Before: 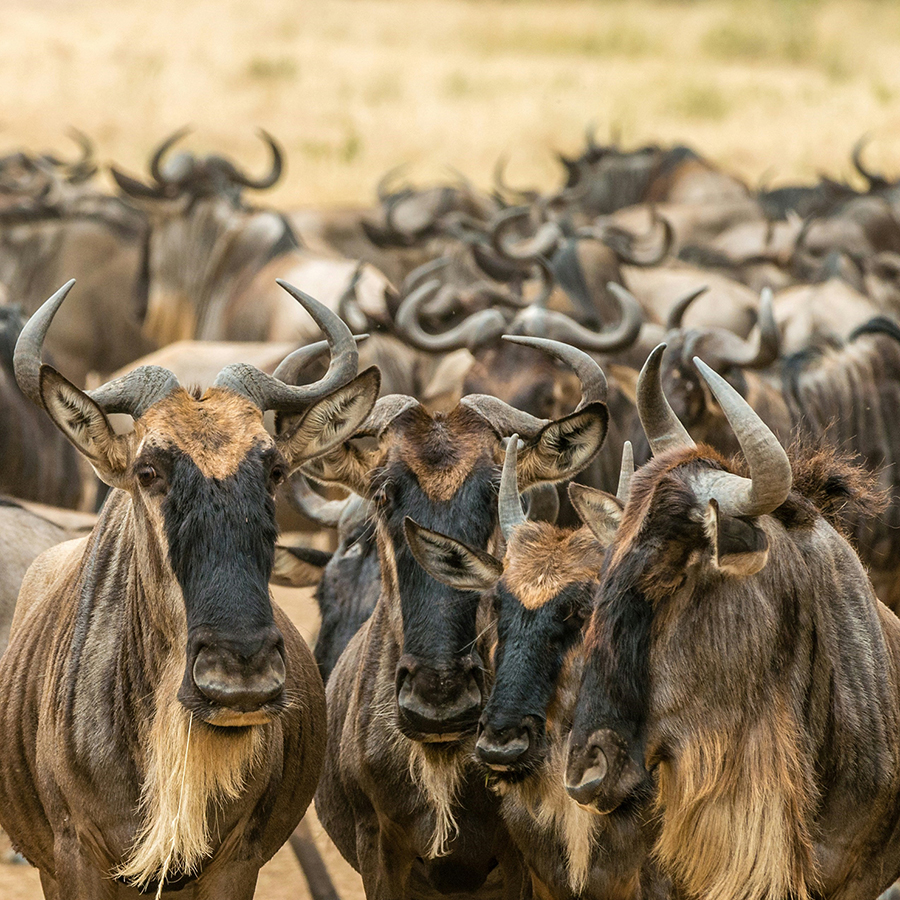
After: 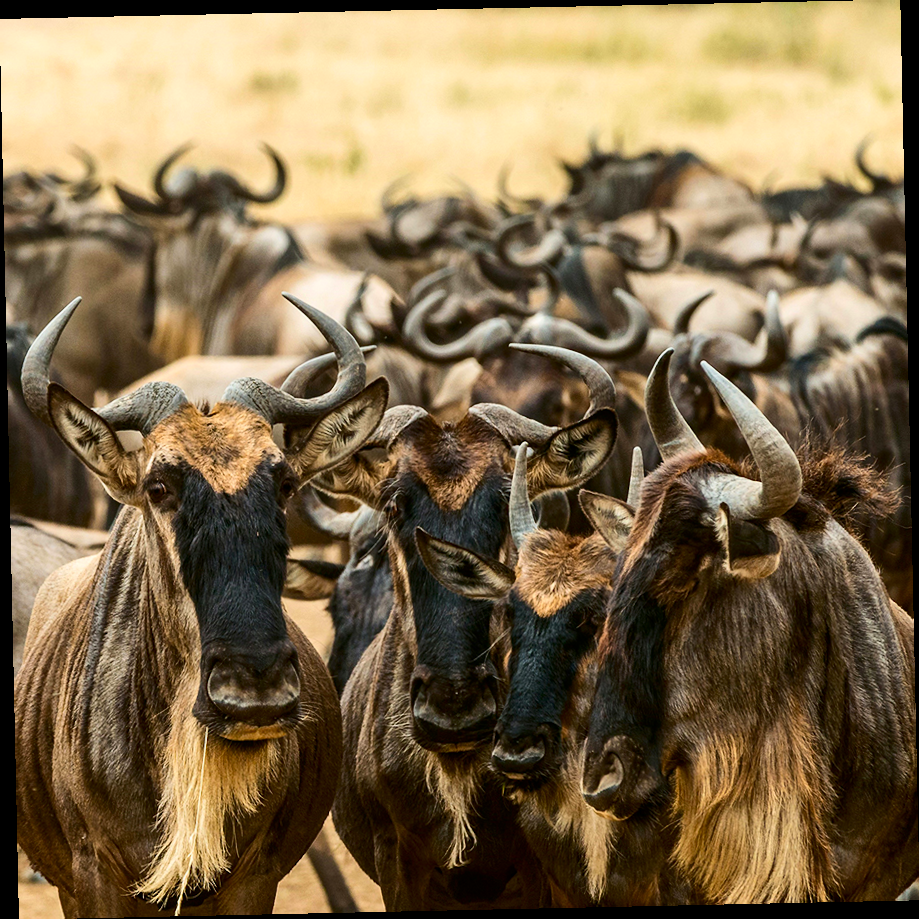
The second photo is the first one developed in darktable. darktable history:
rotate and perspective: rotation -1.24°, automatic cropping off
contrast brightness saturation: contrast 0.21, brightness -0.11, saturation 0.21
